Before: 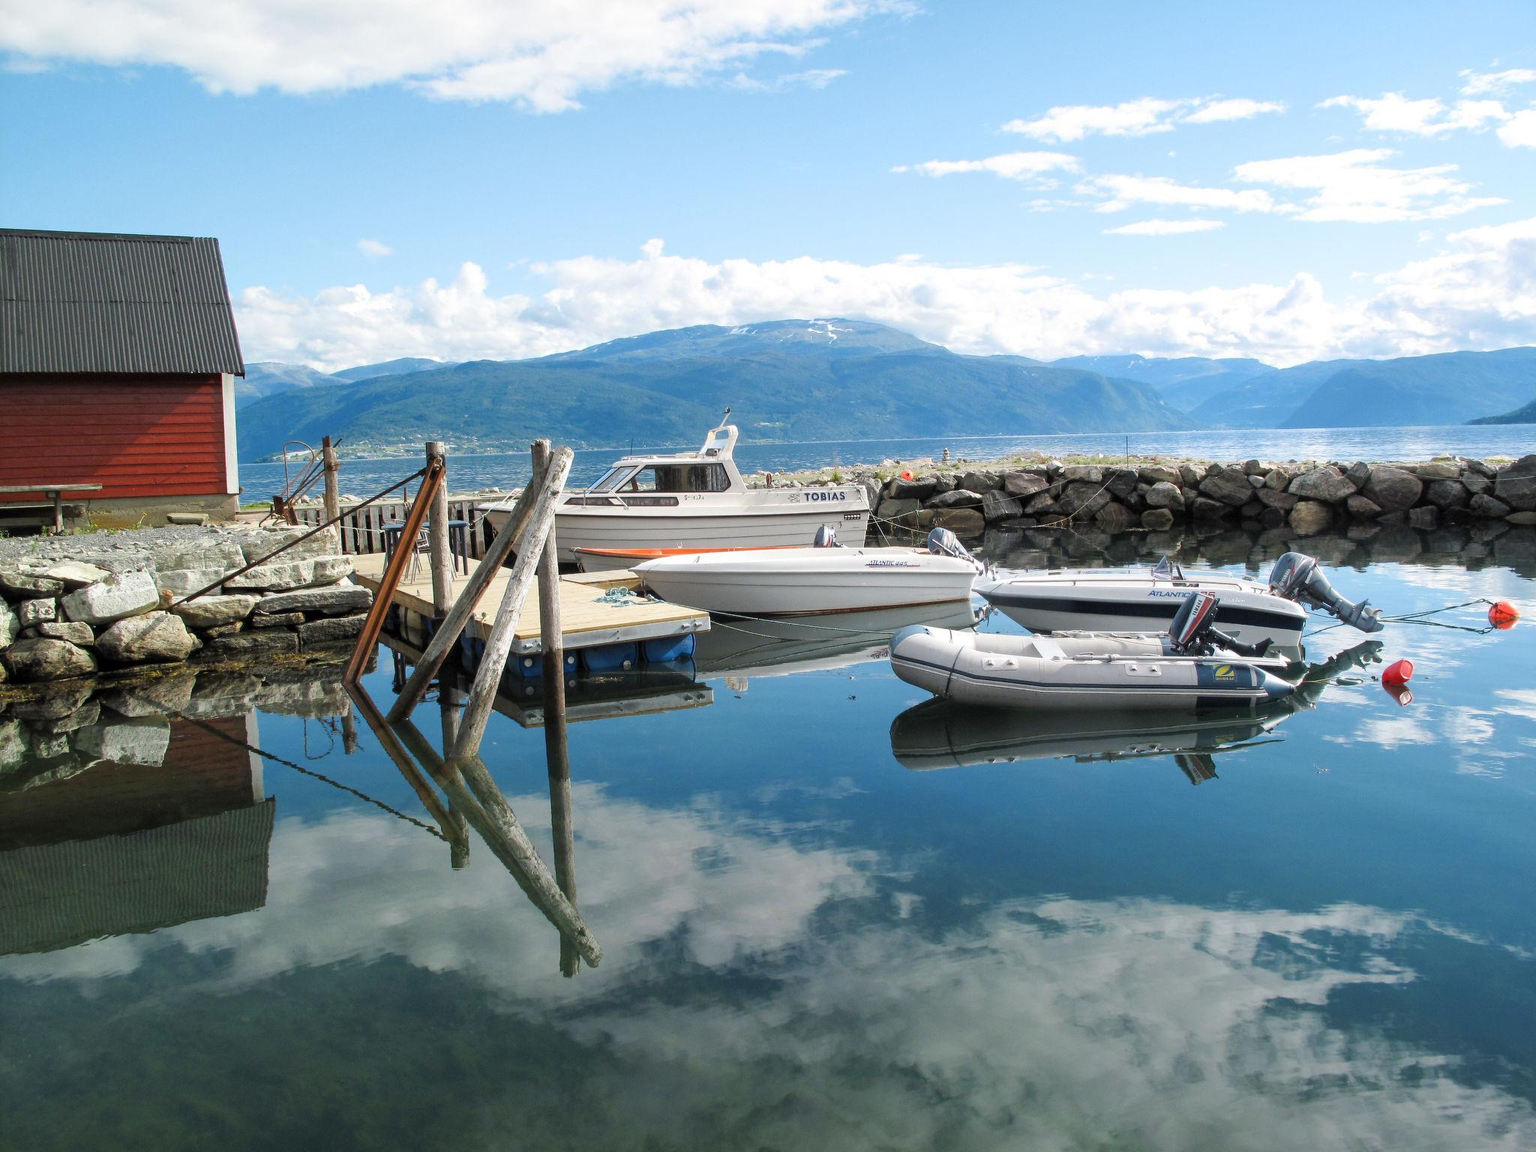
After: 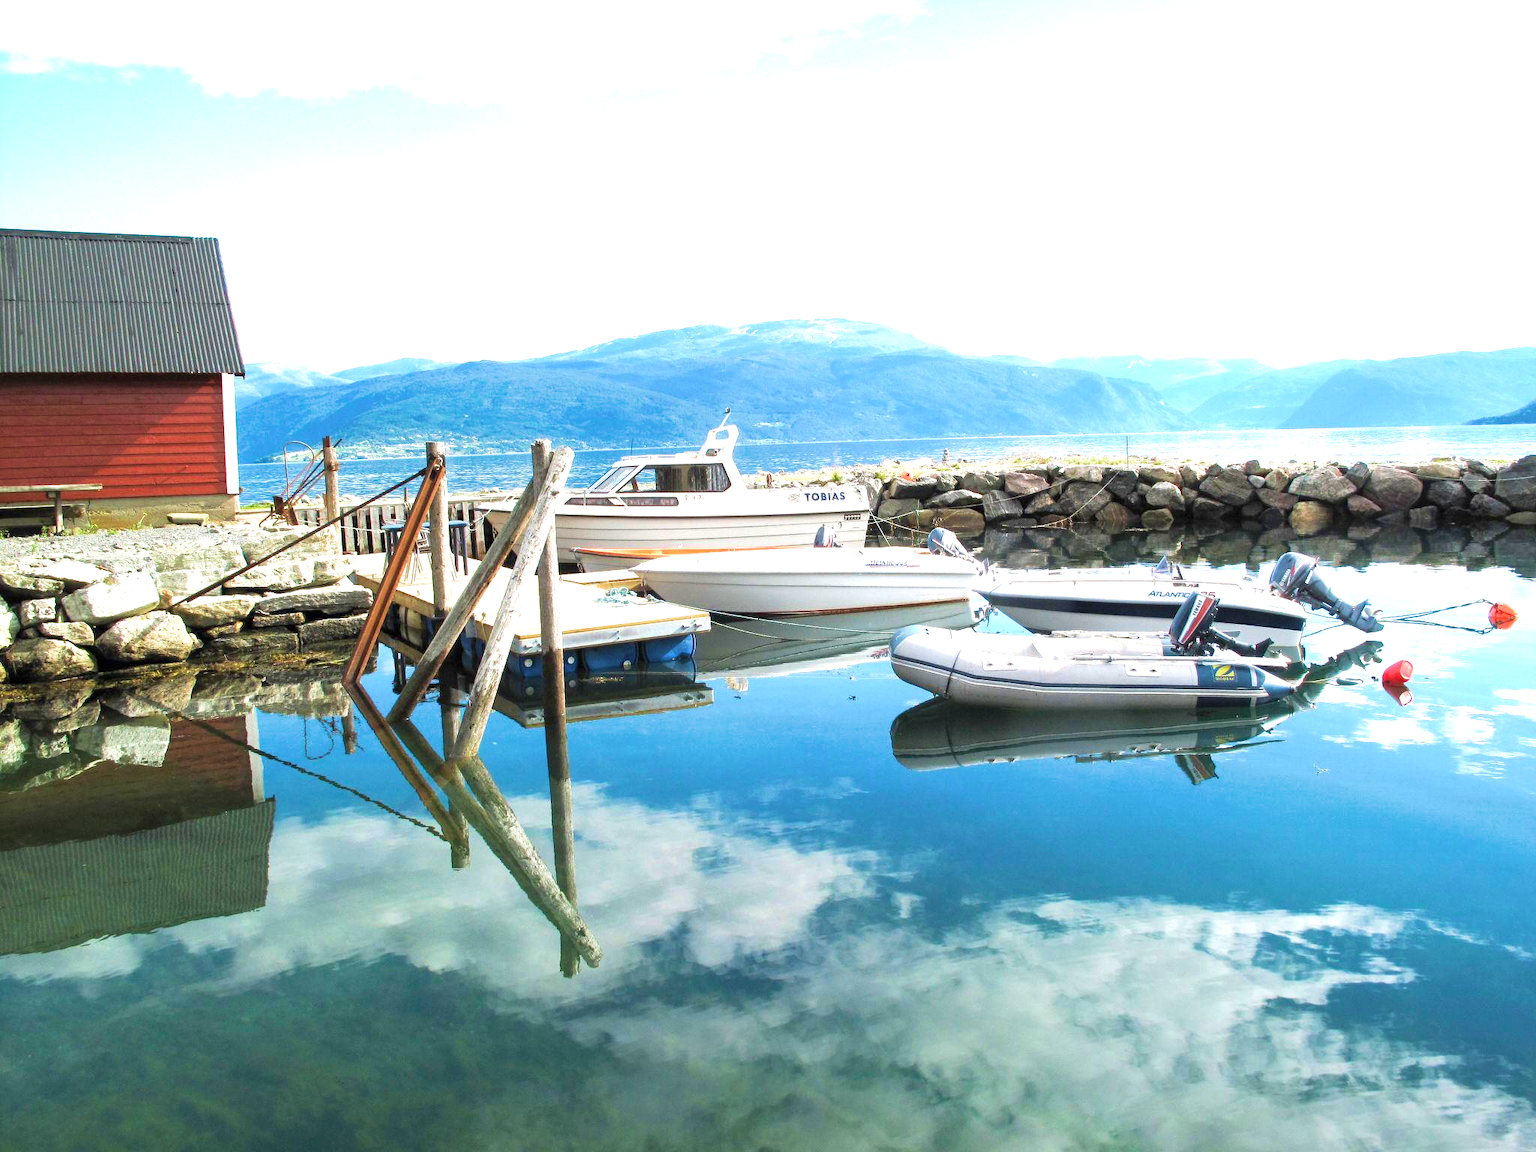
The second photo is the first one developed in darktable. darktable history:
velvia: strength 45%
exposure: black level correction 0, exposure 1.1 EV, compensate exposure bias true, compensate highlight preservation false
